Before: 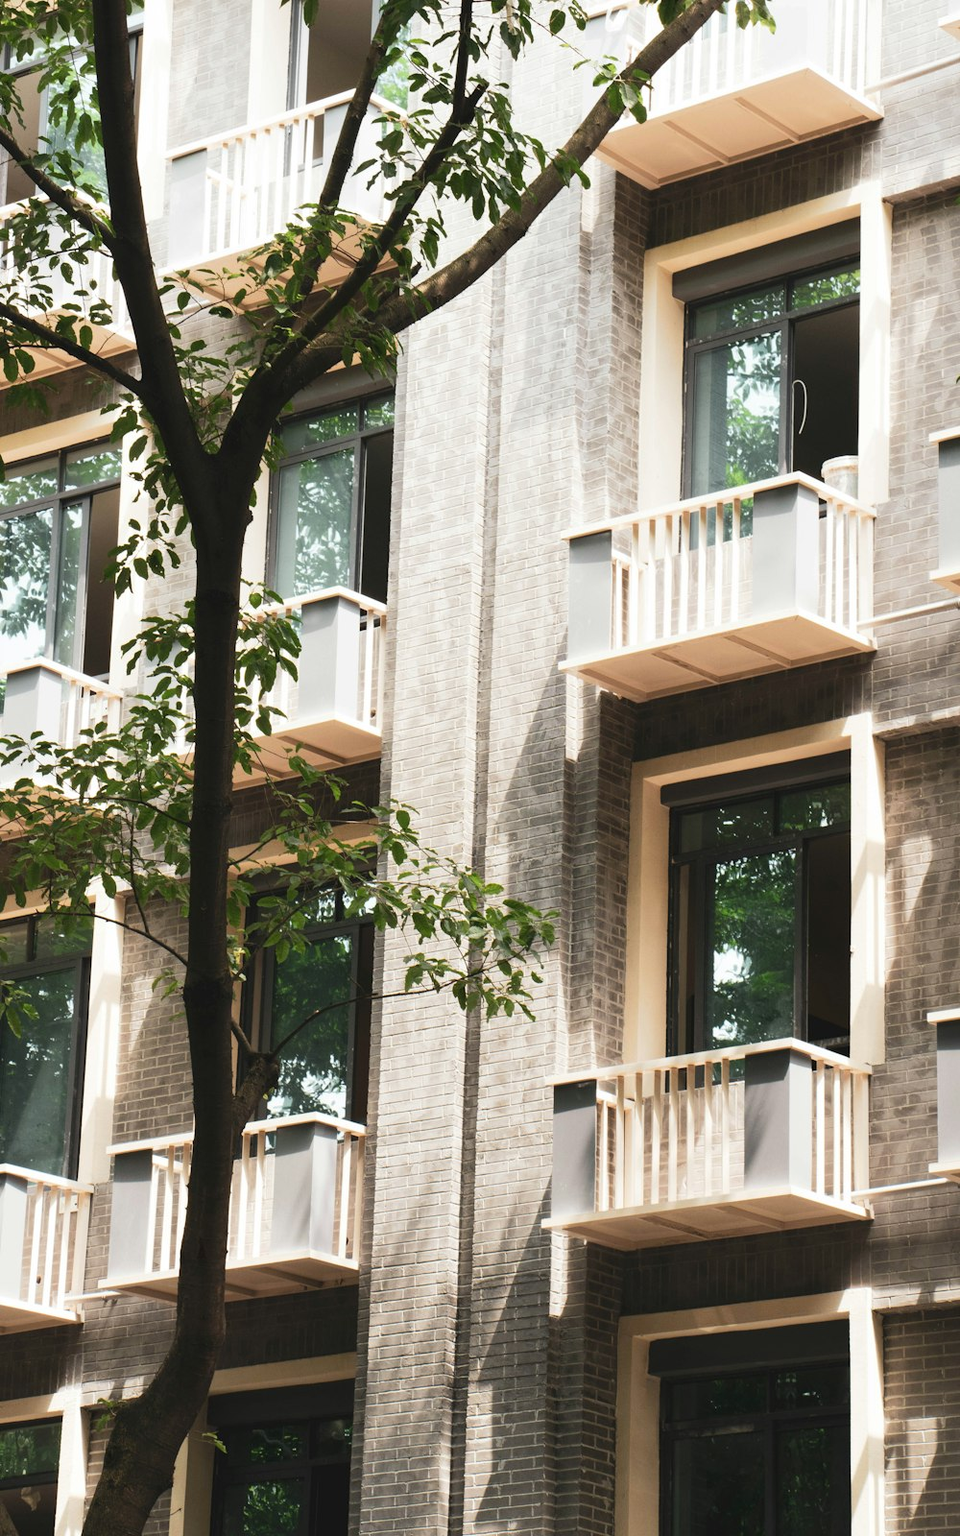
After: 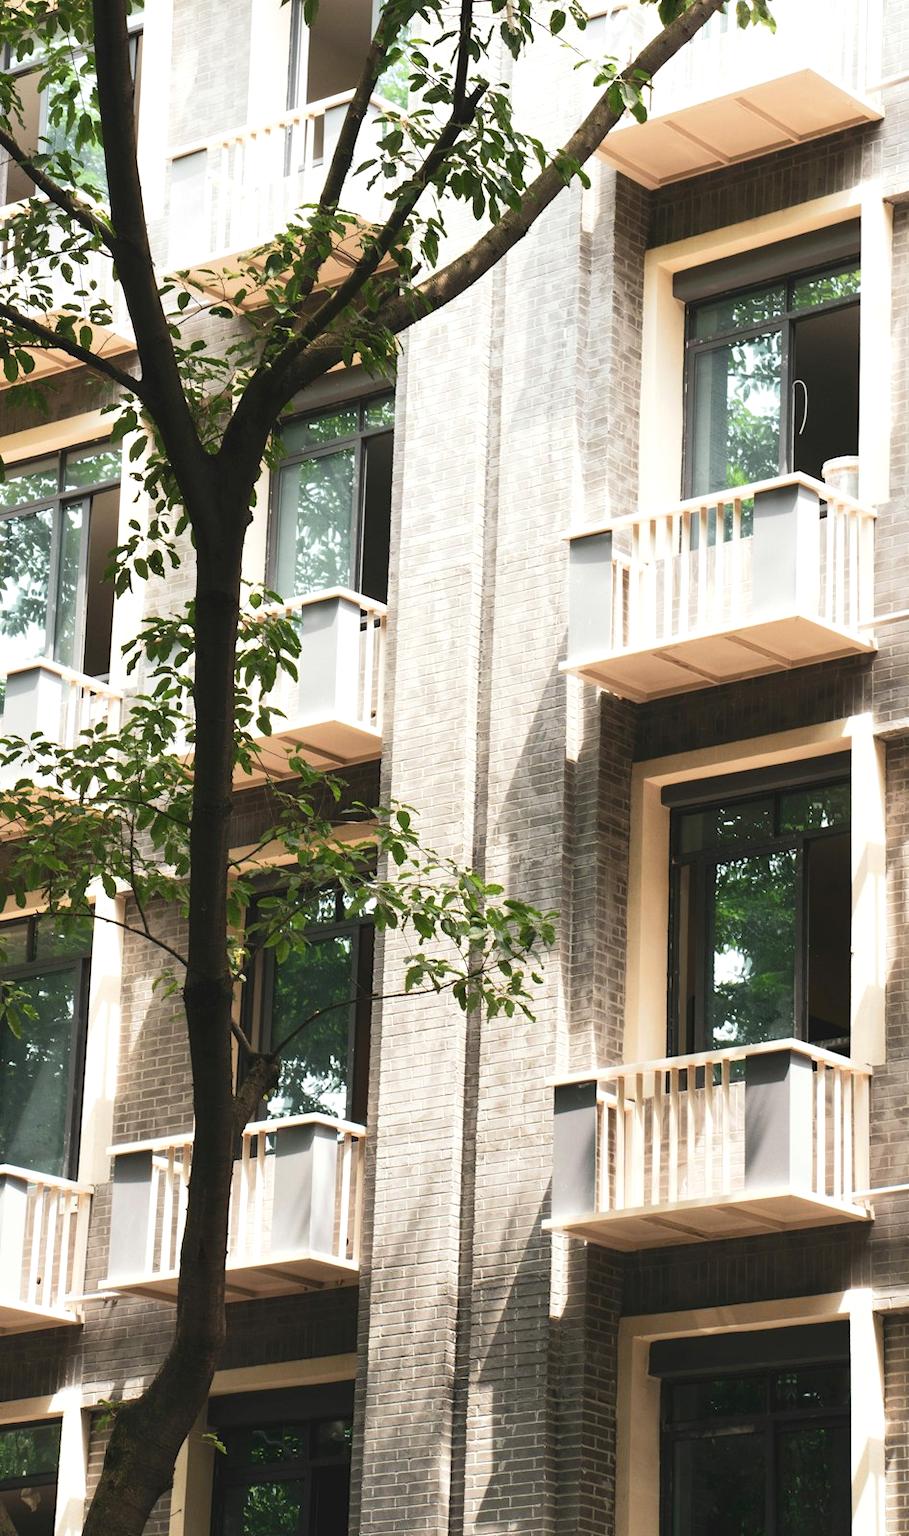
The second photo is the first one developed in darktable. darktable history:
crop and rotate: left 0%, right 5.226%
exposure: exposure 0.213 EV, compensate exposure bias true, compensate highlight preservation false
